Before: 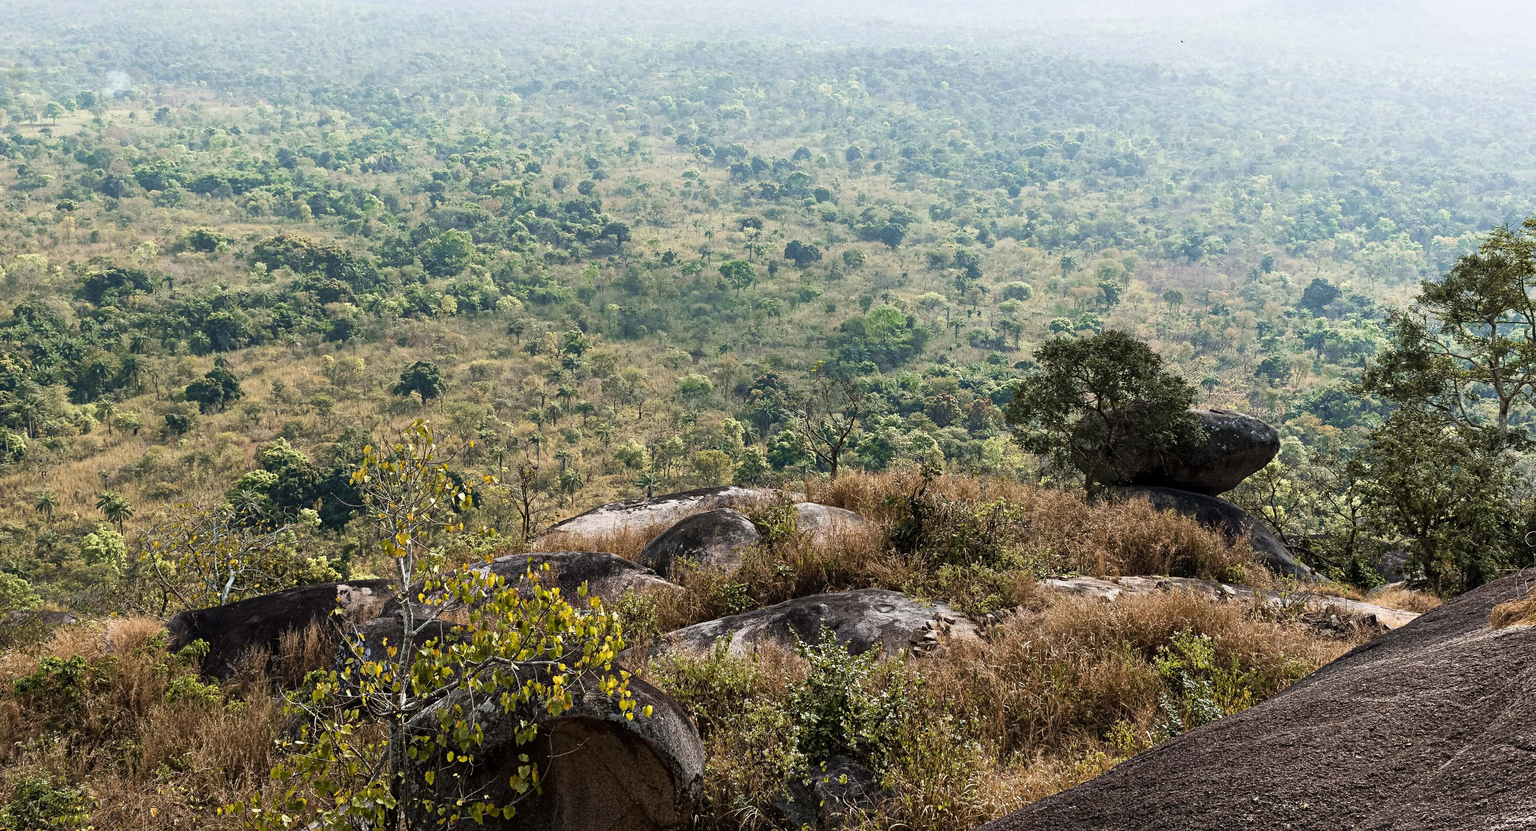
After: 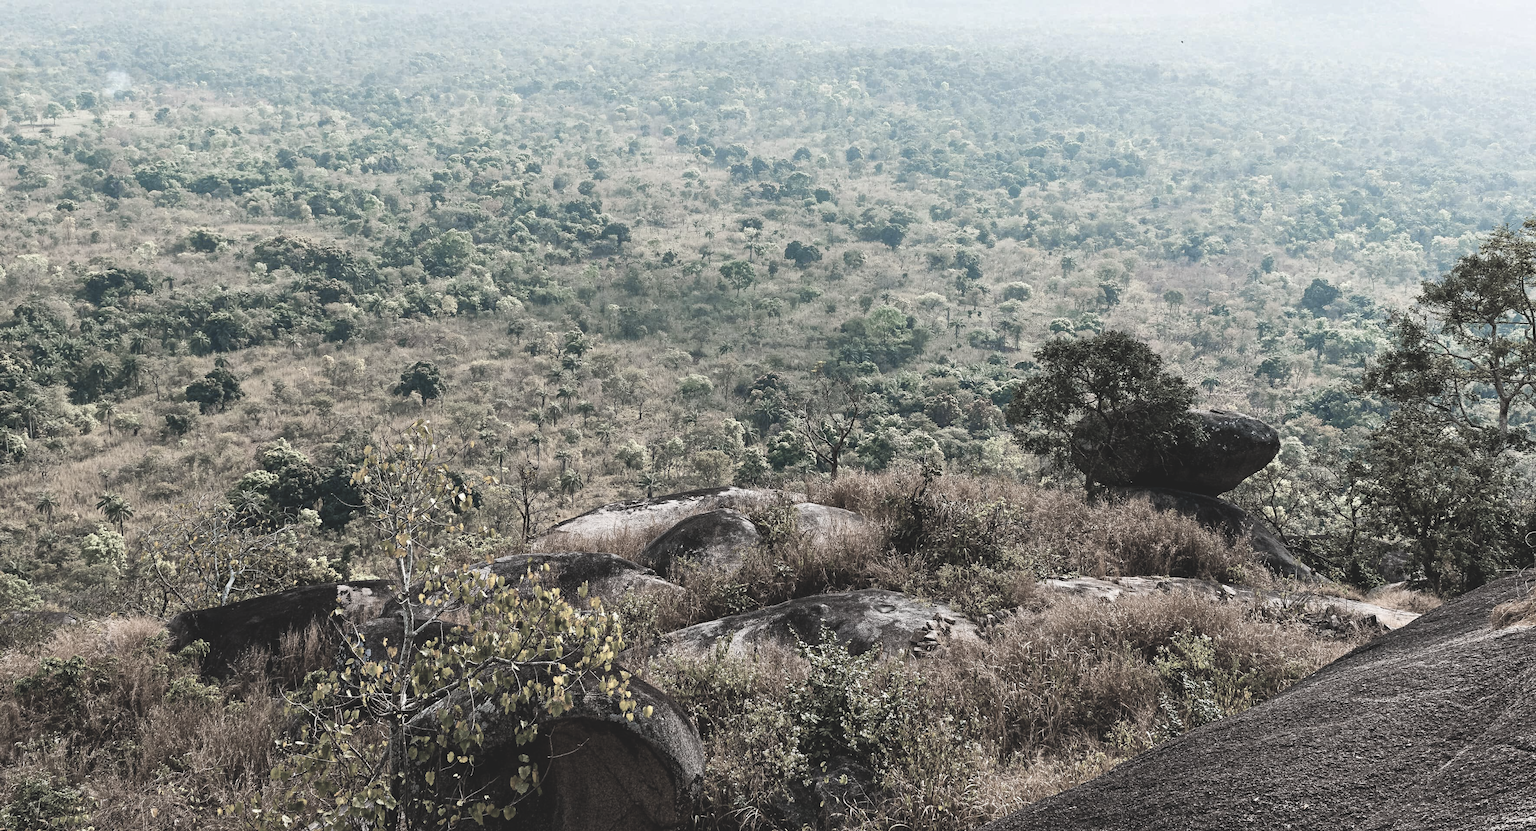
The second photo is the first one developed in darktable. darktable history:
color zones: curves: ch1 [(0.238, 0.163) (0.476, 0.2) (0.733, 0.322) (0.848, 0.134)]
exposure: black level correction -0.015, compensate highlight preservation false
